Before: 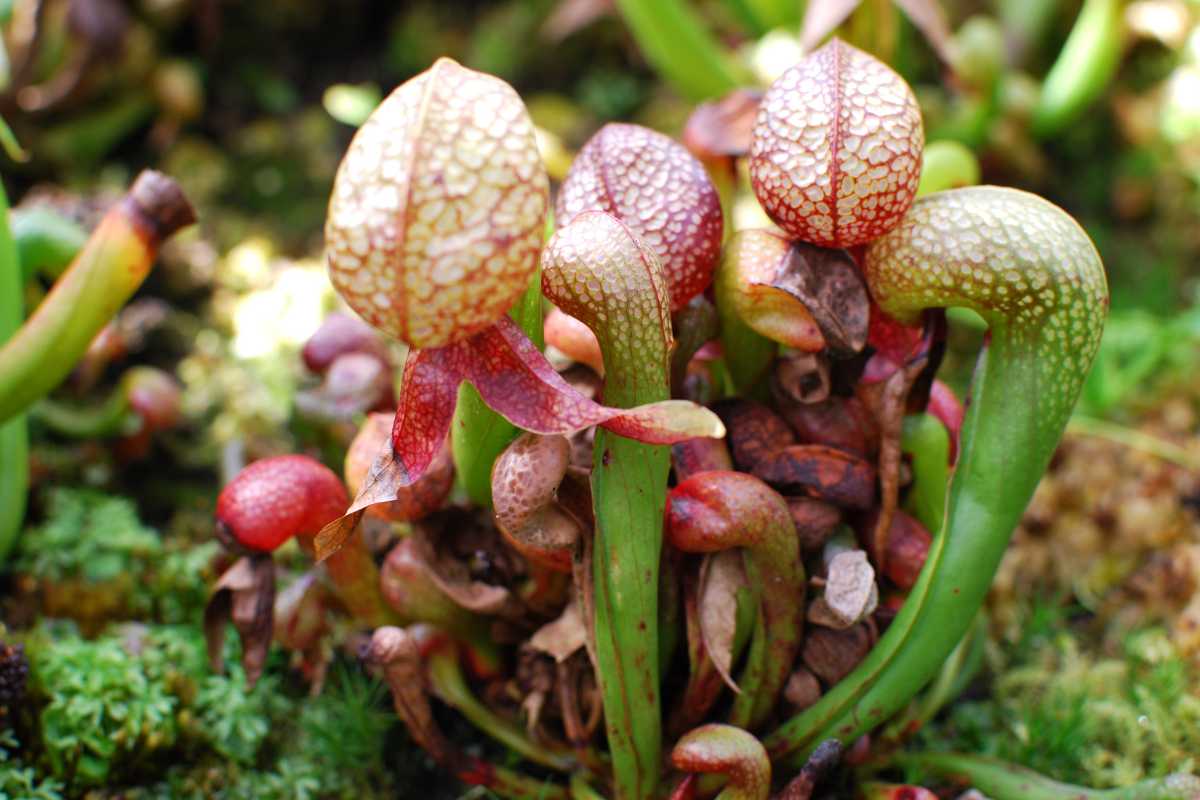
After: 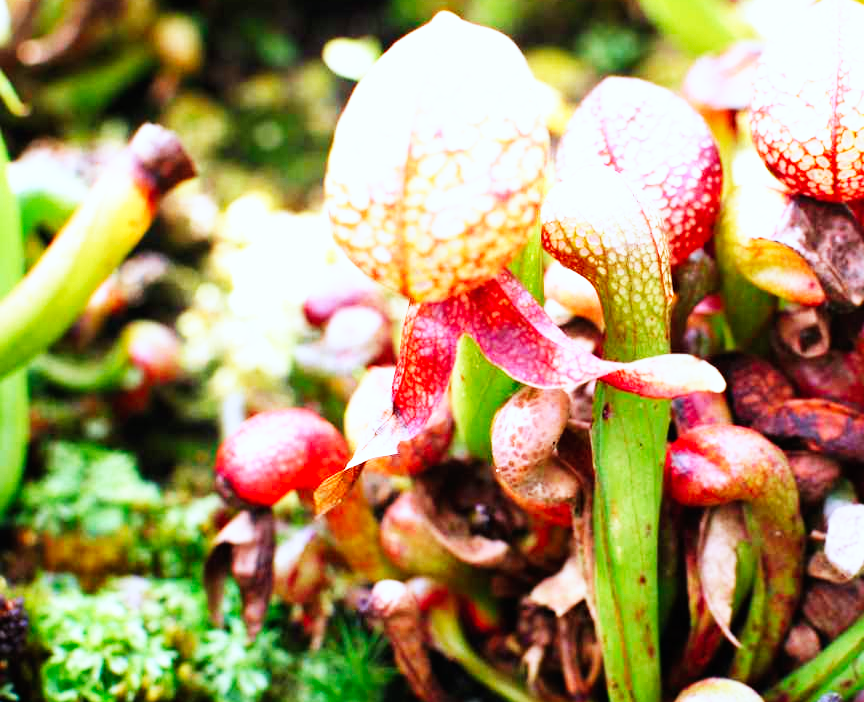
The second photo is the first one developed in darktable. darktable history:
color correction: highlights a* -0.772, highlights b* -8.92
exposure: exposure 0.376 EV, compensate highlight preservation false
base curve: curves: ch0 [(0, 0) (0.007, 0.004) (0.027, 0.03) (0.046, 0.07) (0.207, 0.54) (0.442, 0.872) (0.673, 0.972) (1, 1)], preserve colors none
crop: top 5.803%, right 27.864%, bottom 5.804%
